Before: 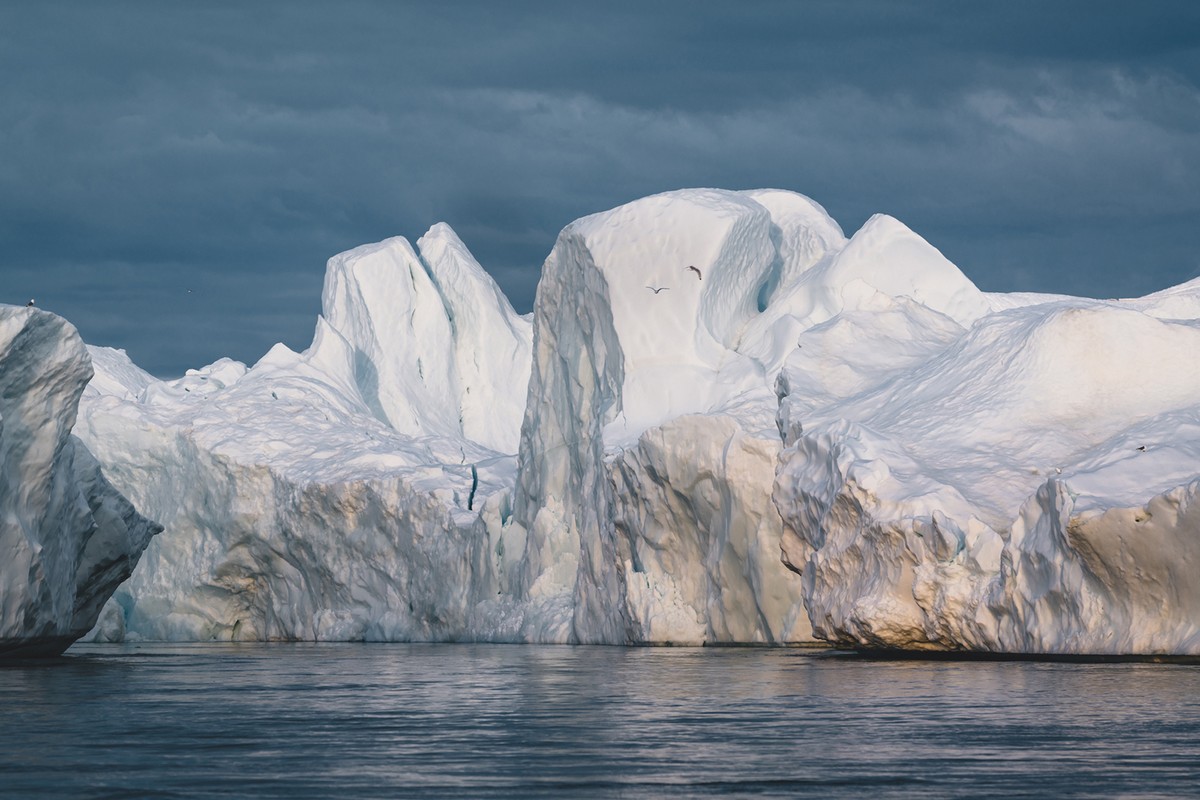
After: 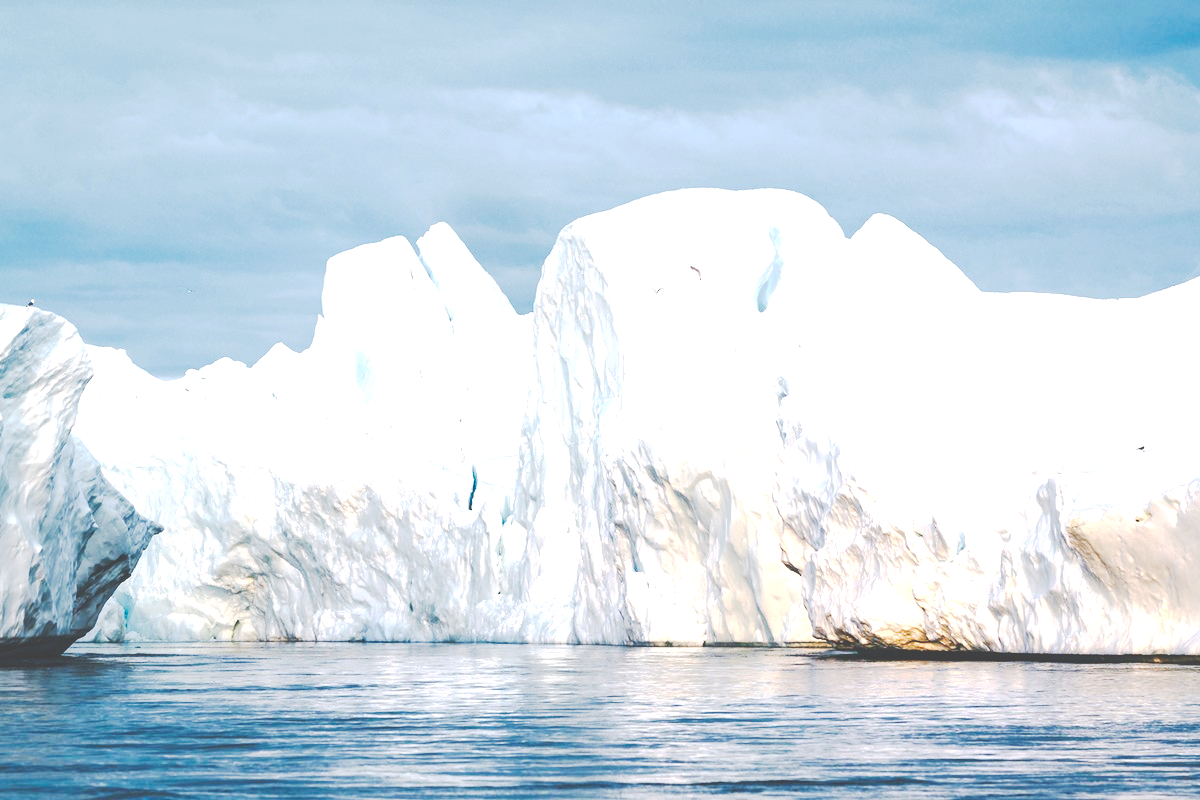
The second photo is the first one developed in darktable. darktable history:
tone curve: curves: ch0 [(0, 0) (0.003, 0.26) (0.011, 0.26) (0.025, 0.26) (0.044, 0.257) (0.069, 0.257) (0.1, 0.257) (0.136, 0.255) (0.177, 0.258) (0.224, 0.272) (0.277, 0.294) (0.335, 0.346) (0.399, 0.422) (0.468, 0.536) (0.543, 0.657) (0.623, 0.757) (0.709, 0.823) (0.801, 0.872) (0.898, 0.92) (1, 1)], preserve colors none
exposure: black level correction 0.001, exposure 1.732 EV, compensate highlight preservation false
